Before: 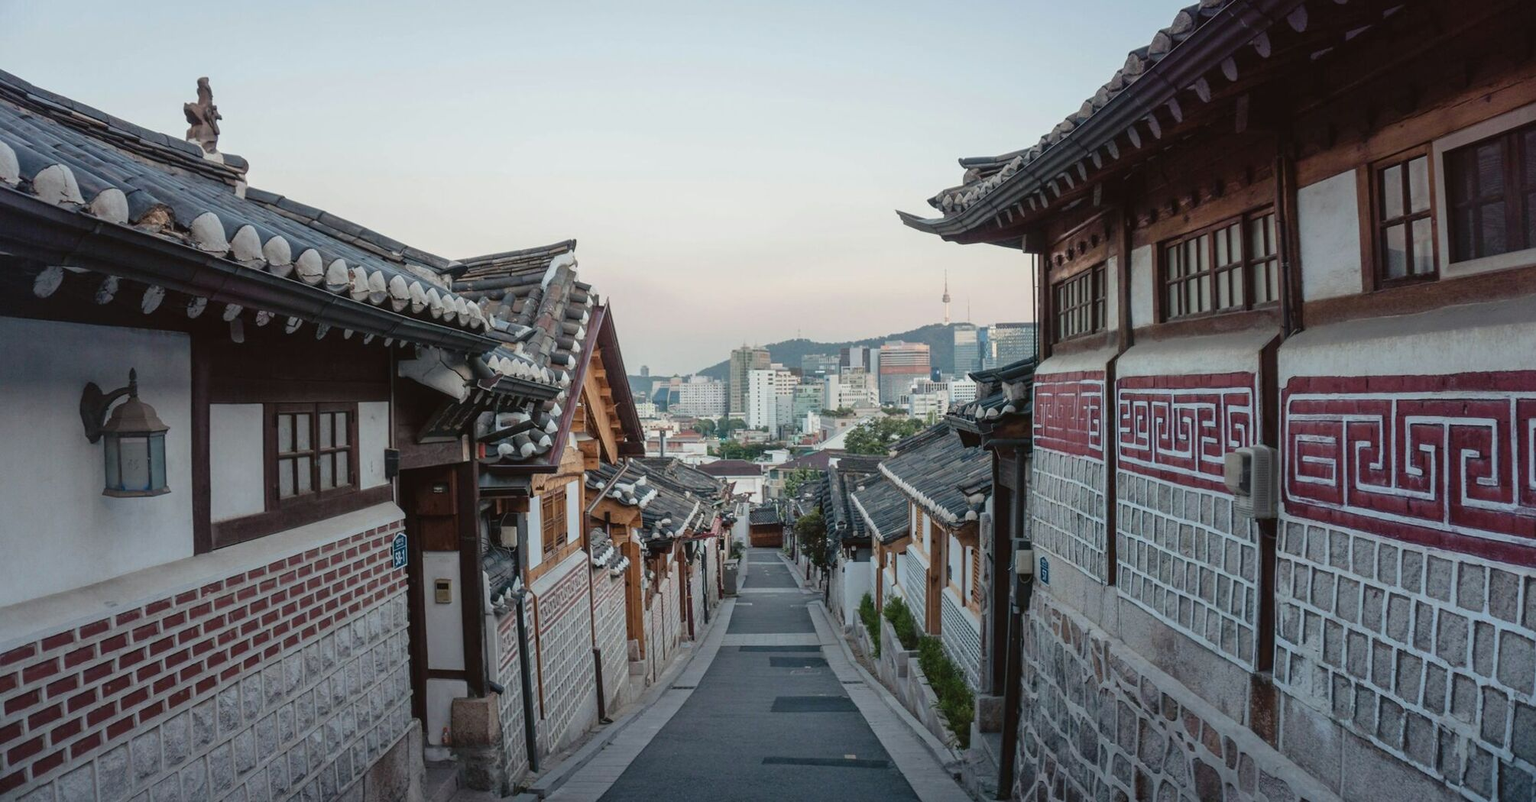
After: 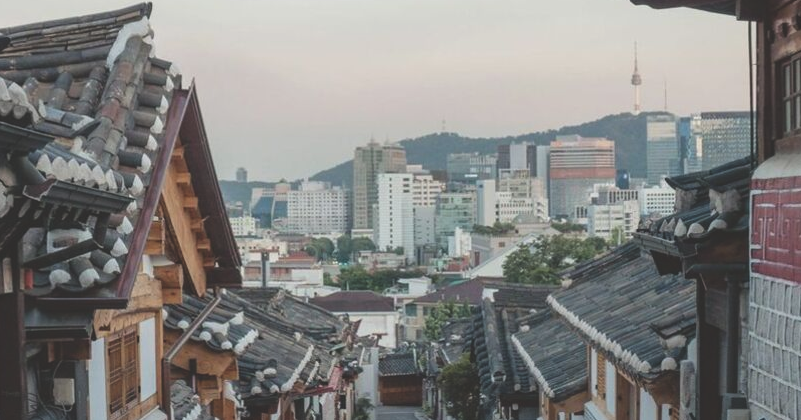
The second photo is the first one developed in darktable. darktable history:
exposure: black level correction -0.024, exposure -0.12 EV, compensate highlight preservation false
crop: left 29.961%, top 29.696%, right 30.152%, bottom 30.272%
